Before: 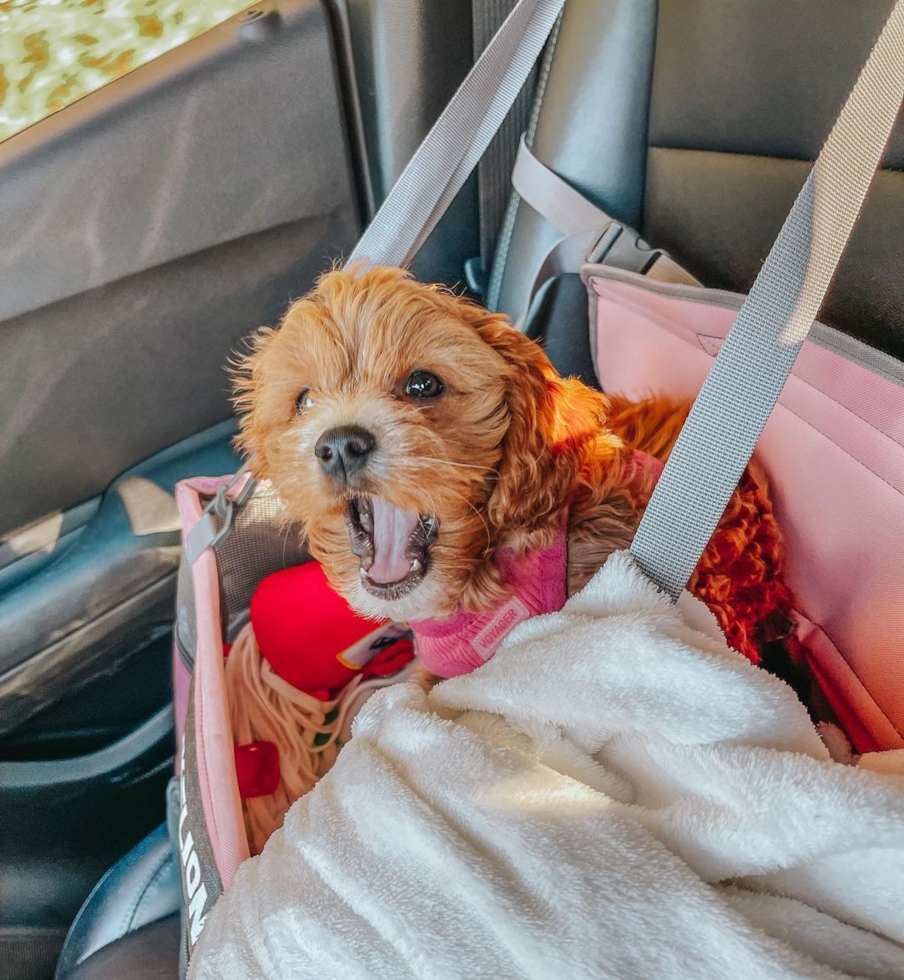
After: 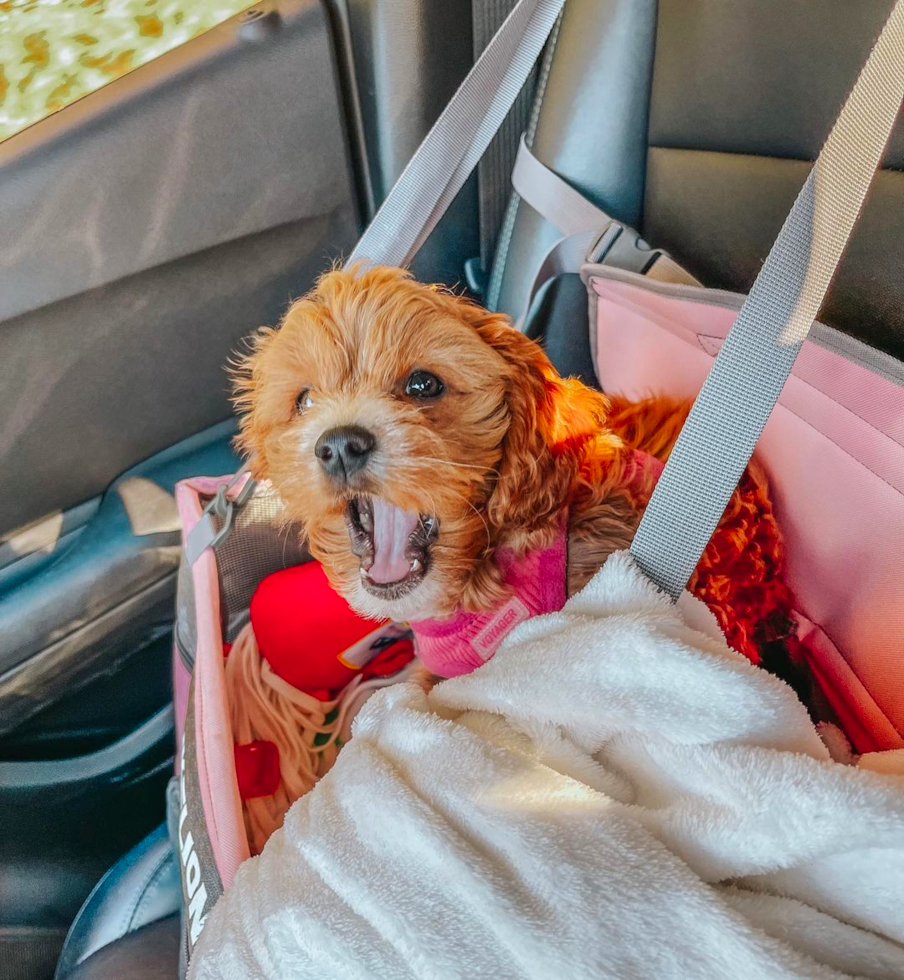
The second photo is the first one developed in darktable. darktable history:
contrast brightness saturation: saturation 0.176
